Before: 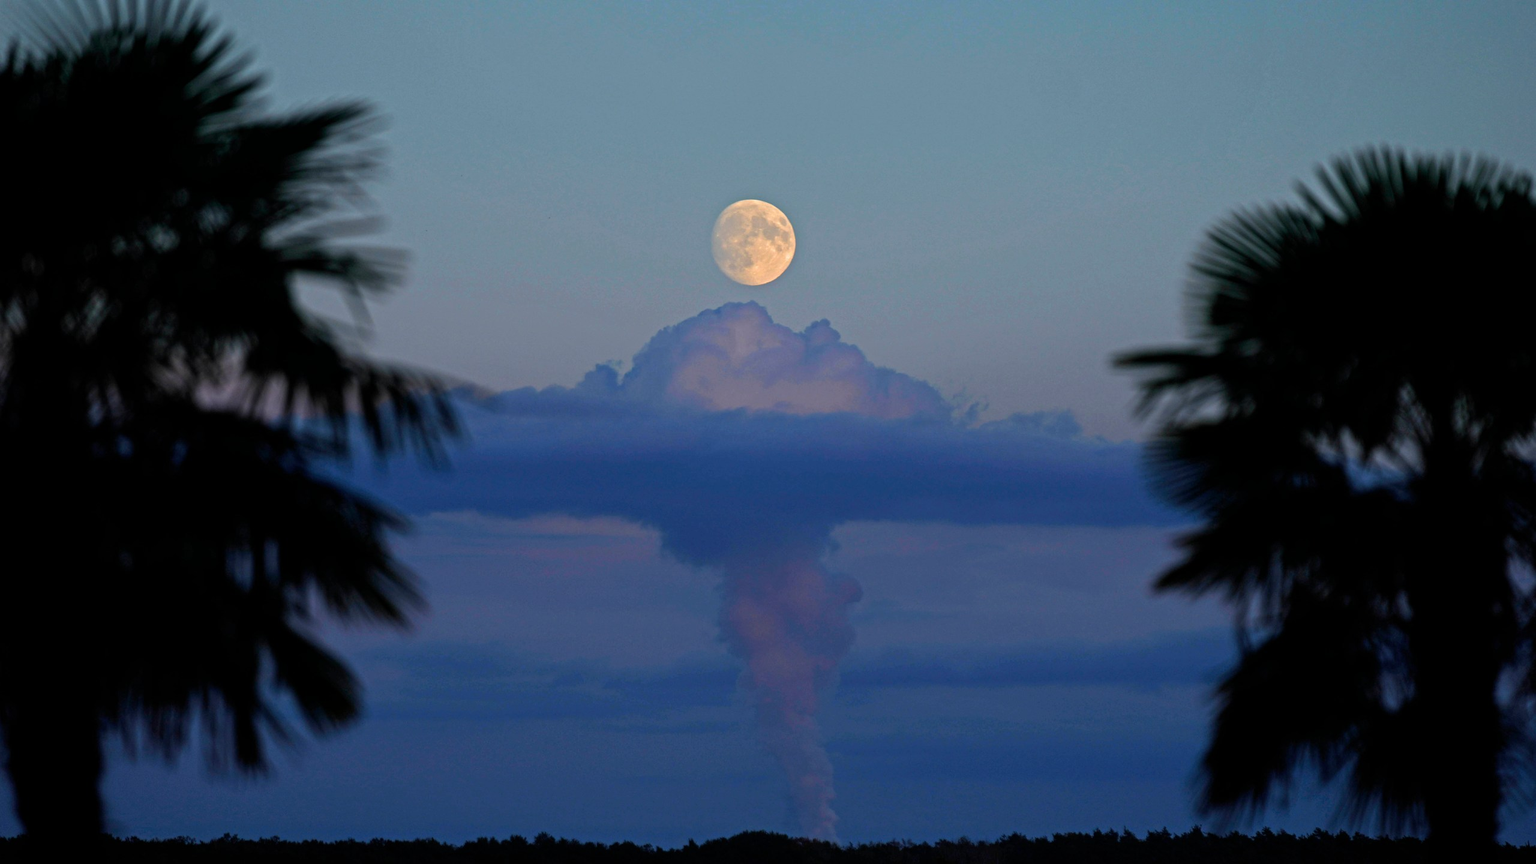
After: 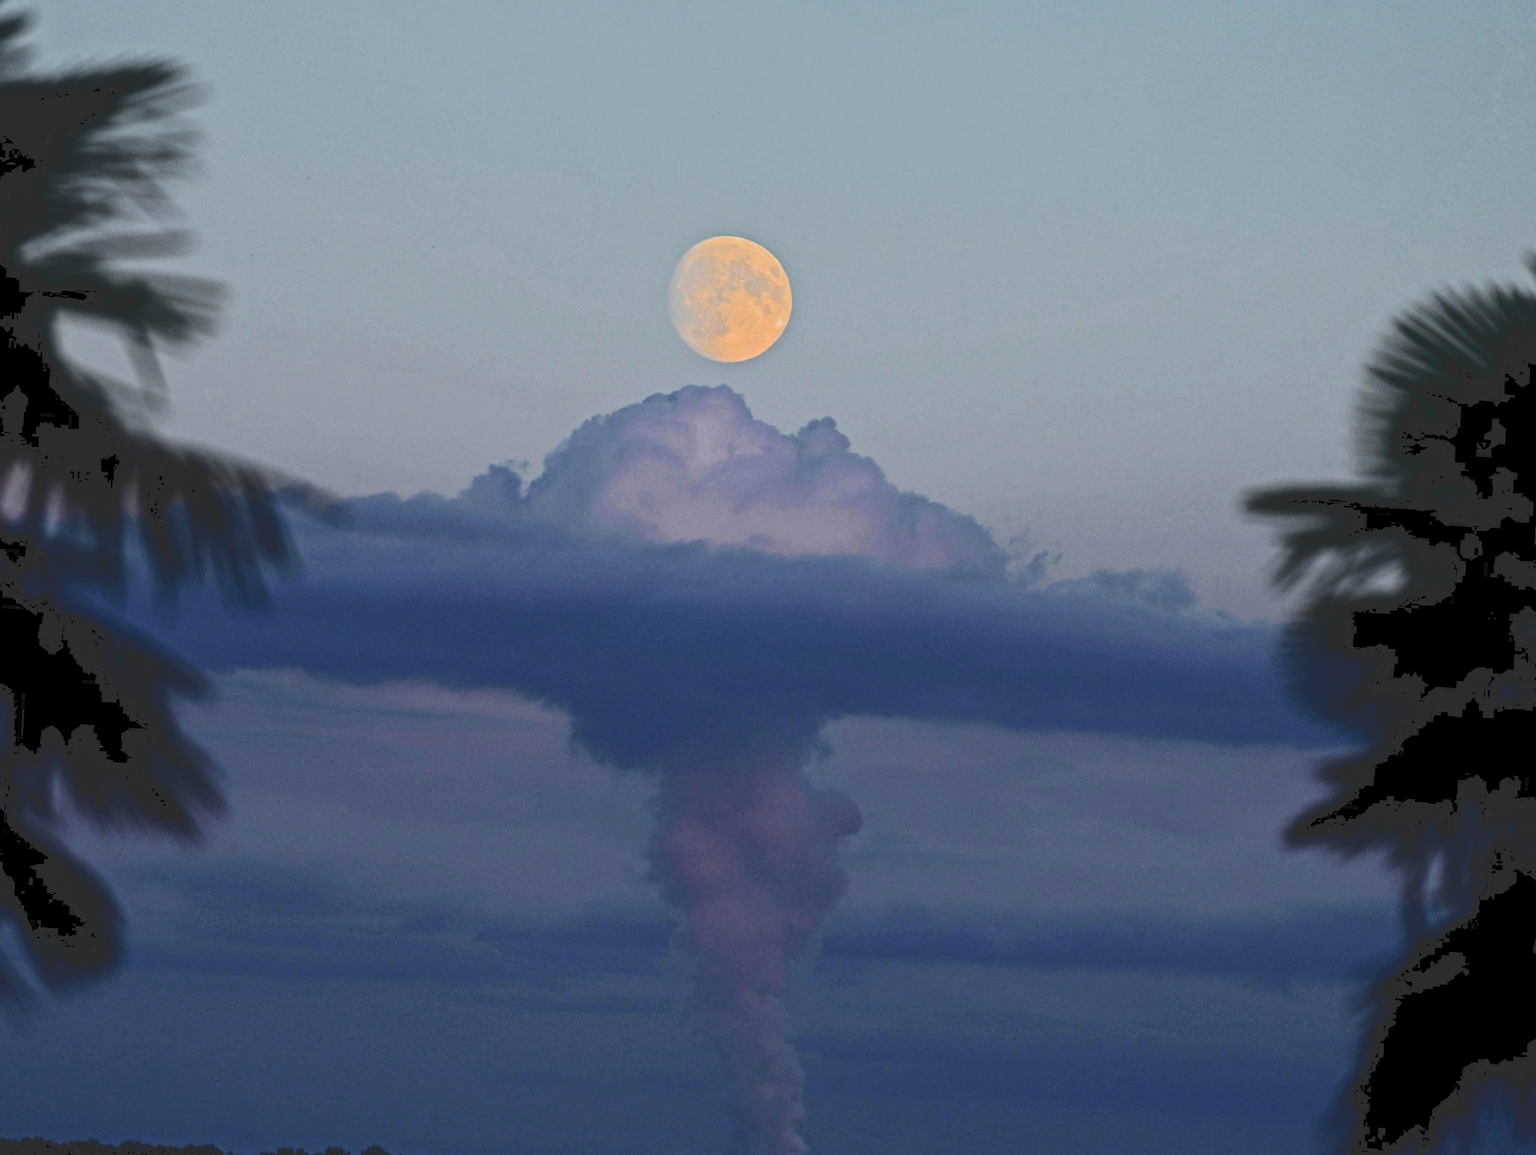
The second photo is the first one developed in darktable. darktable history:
color zones: curves: ch0 [(0, 0.48) (0.209, 0.398) (0.305, 0.332) (0.429, 0.493) (0.571, 0.5) (0.714, 0.5) (0.857, 0.5) (1, 0.48)]; ch1 [(0, 0.633) (0.143, 0.586) (0.286, 0.489) (0.429, 0.448) (0.571, 0.31) (0.714, 0.335) (0.857, 0.492) (1, 0.633)]; ch2 [(0, 0.448) (0.143, 0.498) (0.286, 0.5) (0.429, 0.5) (0.571, 0.5) (0.714, 0.5) (0.857, 0.5) (1, 0.448)]
crop and rotate: angle -3.14°, left 14.182%, top 0.03%, right 11.034%, bottom 0.04%
tone curve: curves: ch0 [(0, 0) (0.003, 0.178) (0.011, 0.177) (0.025, 0.177) (0.044, 0.178) (0.069, 0.178) (0.1, 0.18) (0.136, 0.183) (0.177, 0.199) (0.224, 0.227) (0.277, 0.278) (0.335, 0.357) (0.399, 0.449) (0.468, 0.546) (0.543, 0.65) (0.623, 0.724) (0.709, 0.804) (0.801, 0.868) (0.898, 0.921) (1, 1)], color space Lab, independent channels, preserve colors none
